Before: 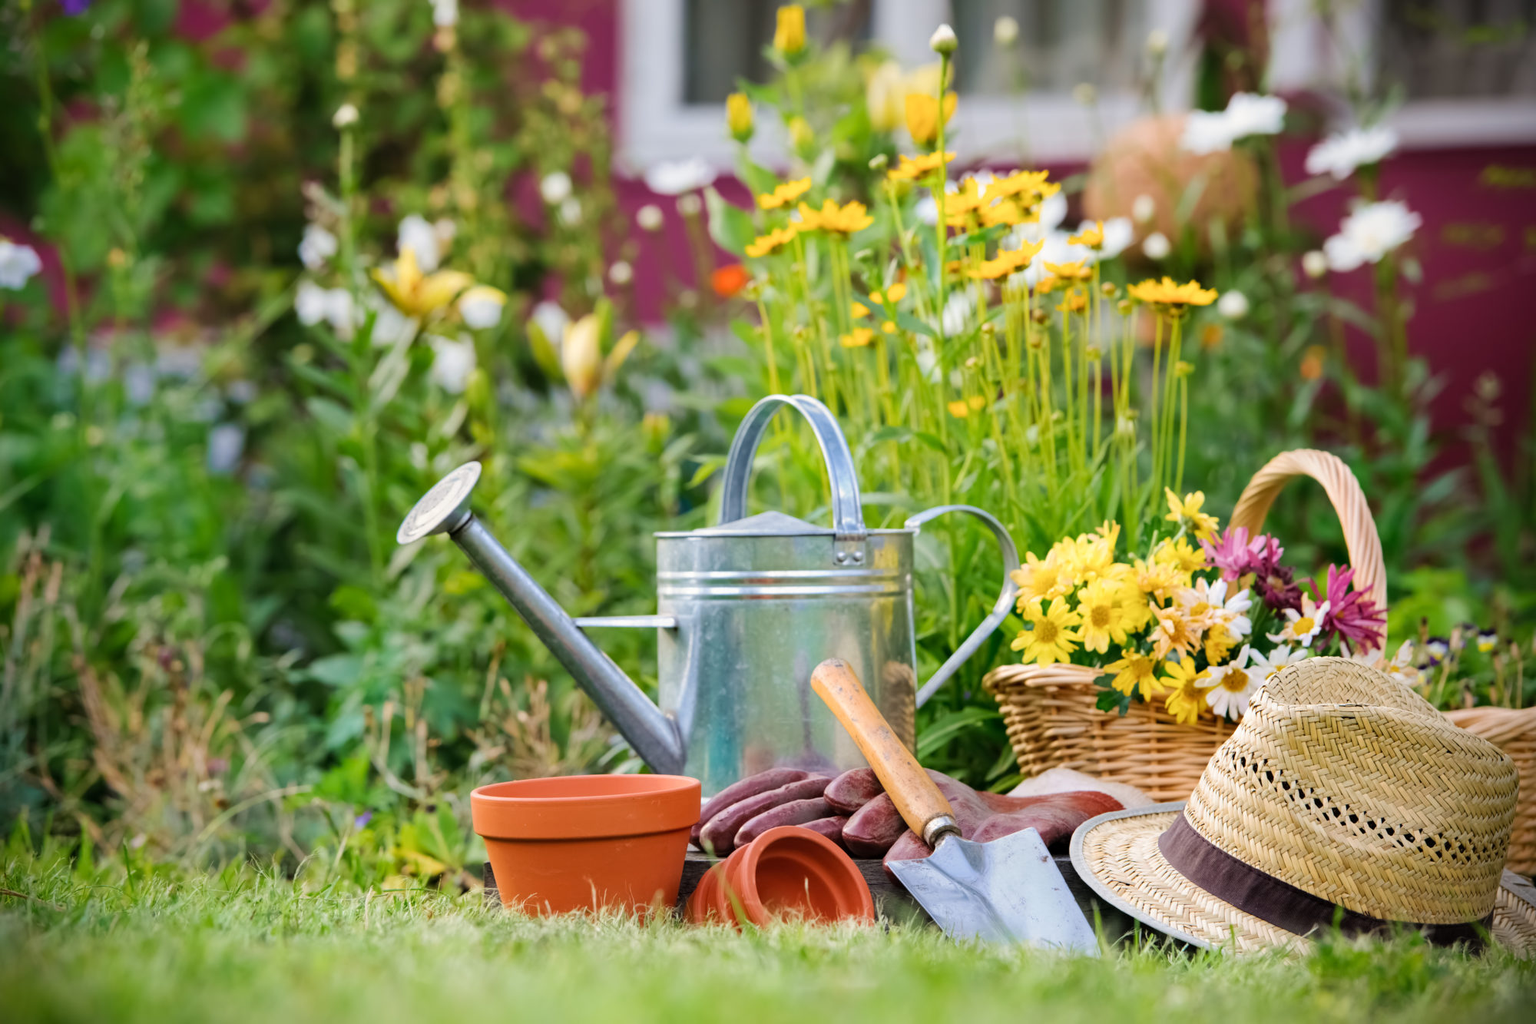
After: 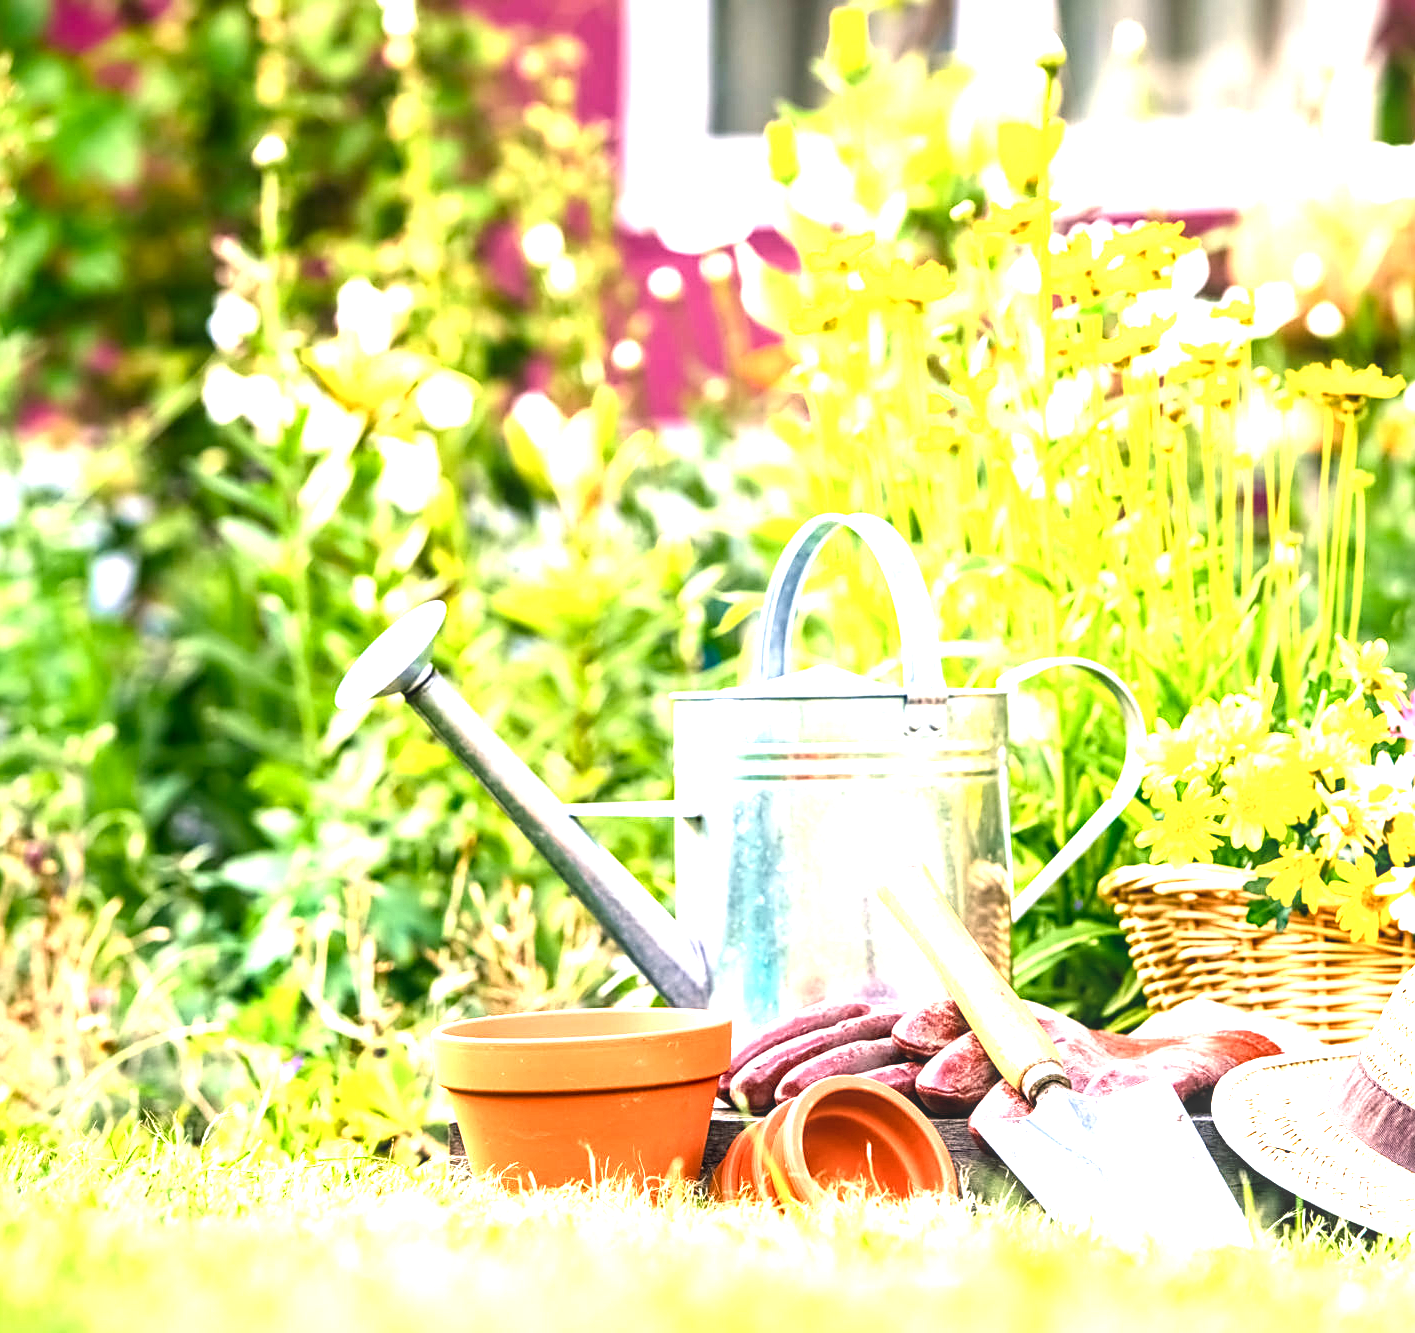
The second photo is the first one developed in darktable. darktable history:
crop and rotate: left 9.061%, right 20.142%
sharpen: on, module defaults
local contrast: on, module defaults
exposure: black level correction 0, exposure 1.379 EV, compensate exposure bias true, compensate highlight preservation false
color balance rgb: shadows lift › chroma 2%, shadows lift › hue 185.64°, power › luminance 1.48%, highlights gain › chroma 3%, highlights gain › hue 54.51°, global offset › luminance -0.4%, perceptual saturation grading › highlights -18.47%, perceptual saturation grading › mid-tones 6.62%, perceptual saturation grading › shadows 28.22%, perceptual brilliance grading › highlights 15.68%, perceptual brilliance grading › shadows -14.29%, global vibrance 25.96%, contrast 6.45%
contrast brightness saturation: contrast 0.07
